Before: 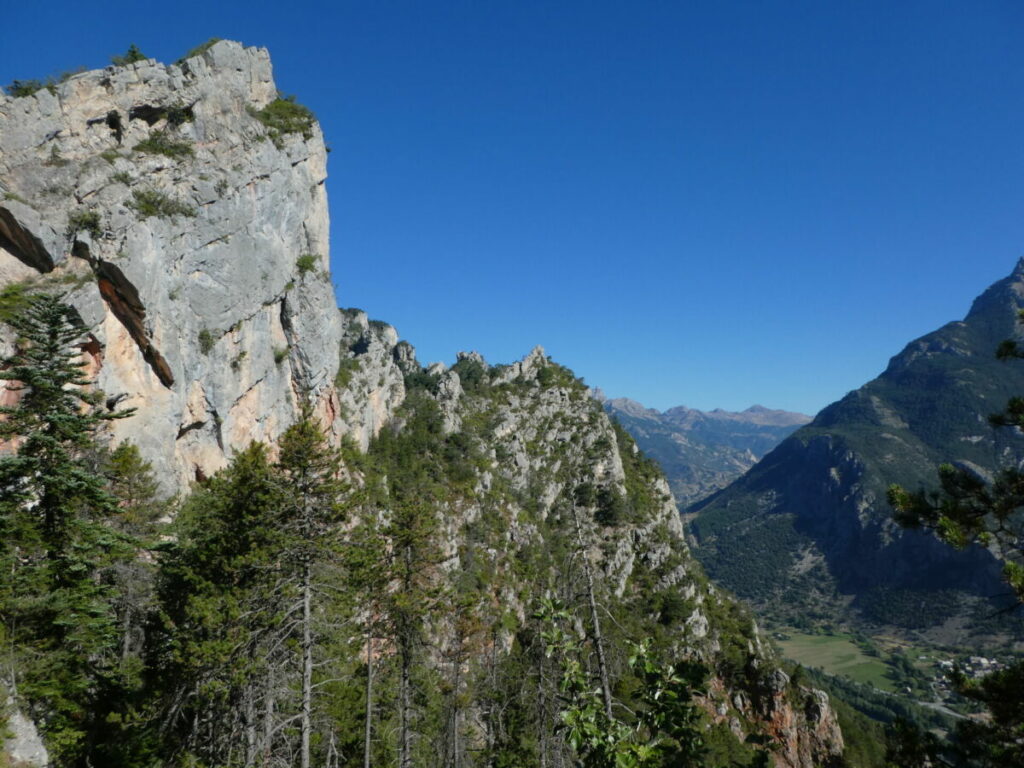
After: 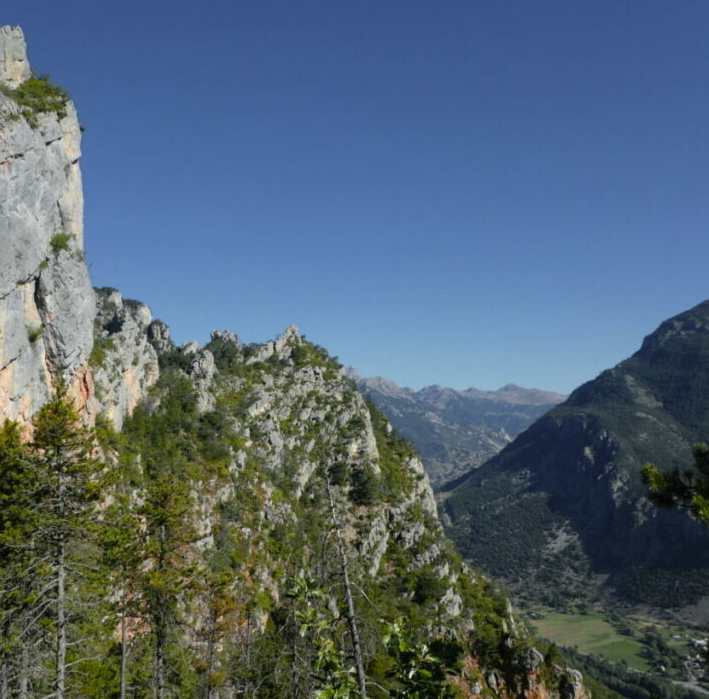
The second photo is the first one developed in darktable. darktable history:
crop and rotate: left 24.108%, top 2.74%, right 6.558%, bottom 6.119%
color zones: curves: ch0 [(0, 0.511) (0.143, 0.531) (0.286, 0.56) (0.429, 0.5) (0.571, 0.5) (0.714, 0.5) (0.857, 0.5) (1, 0.5)]; ch1 [(0, 0.525) (0.143, 0.705) (0.286, 0.715) (0.429, 0.35) (0.571, 0.35) (0.714, 0.35) (0.857, 0.4) (1, 0.4)]; ch2 [(0, 0.572) (0.143, 0.512) (0.286, 0.473) (0.429, 0.45) (0.571, 0.5) (0.714, 0.5) (0.857, 0.518) (1, 0.518)]
